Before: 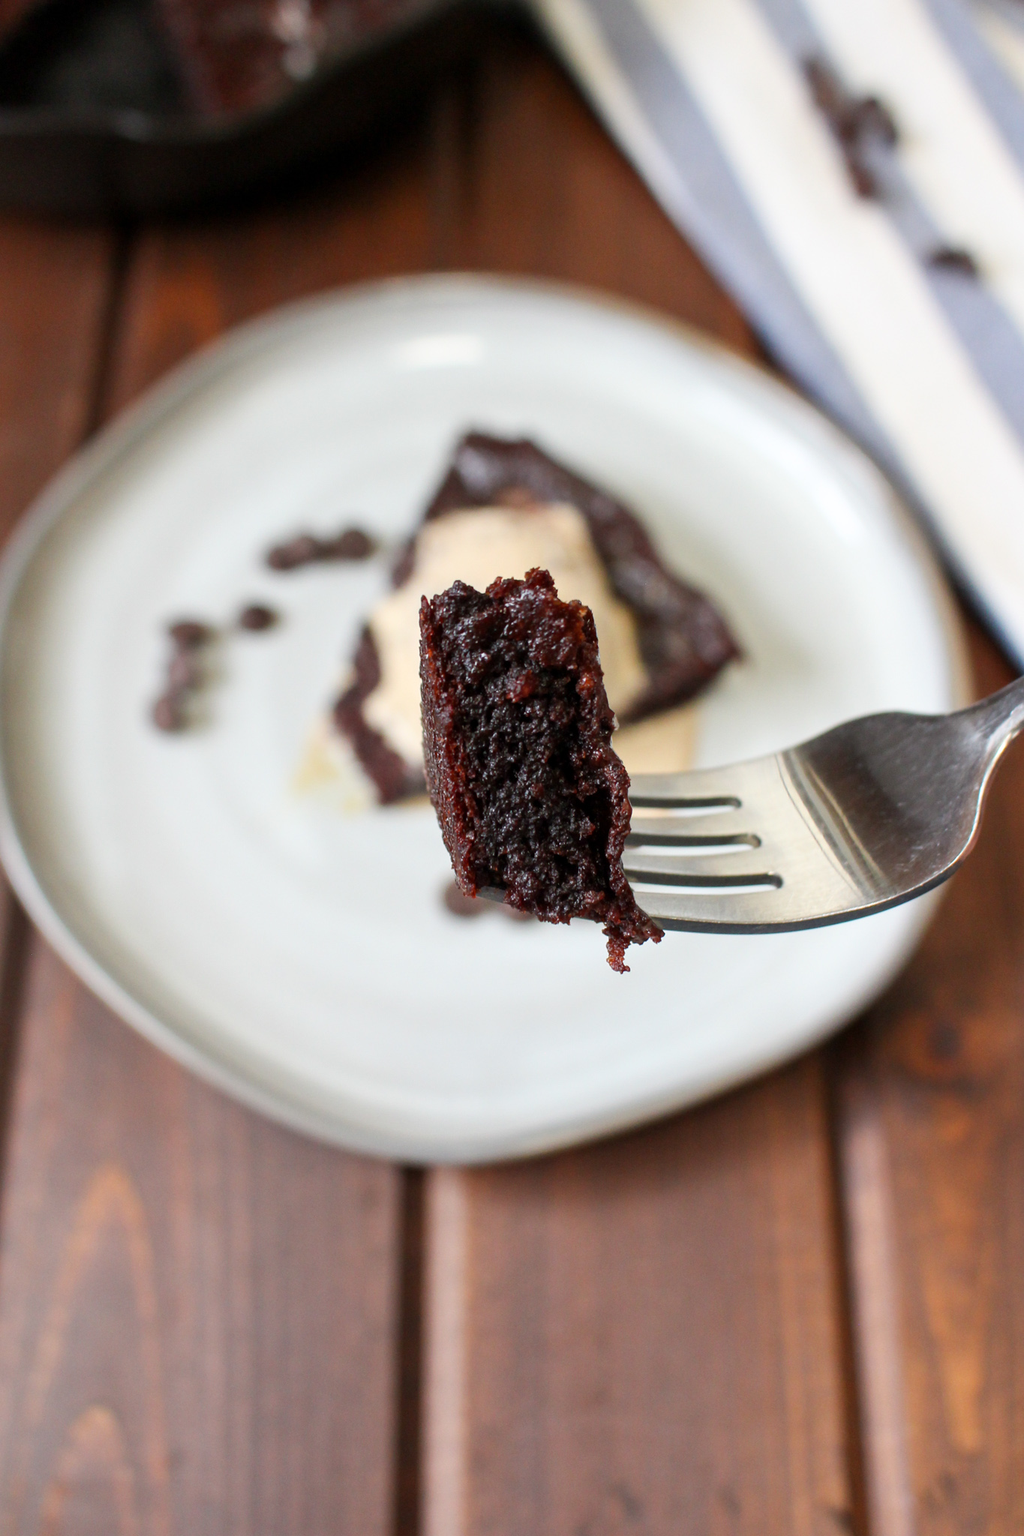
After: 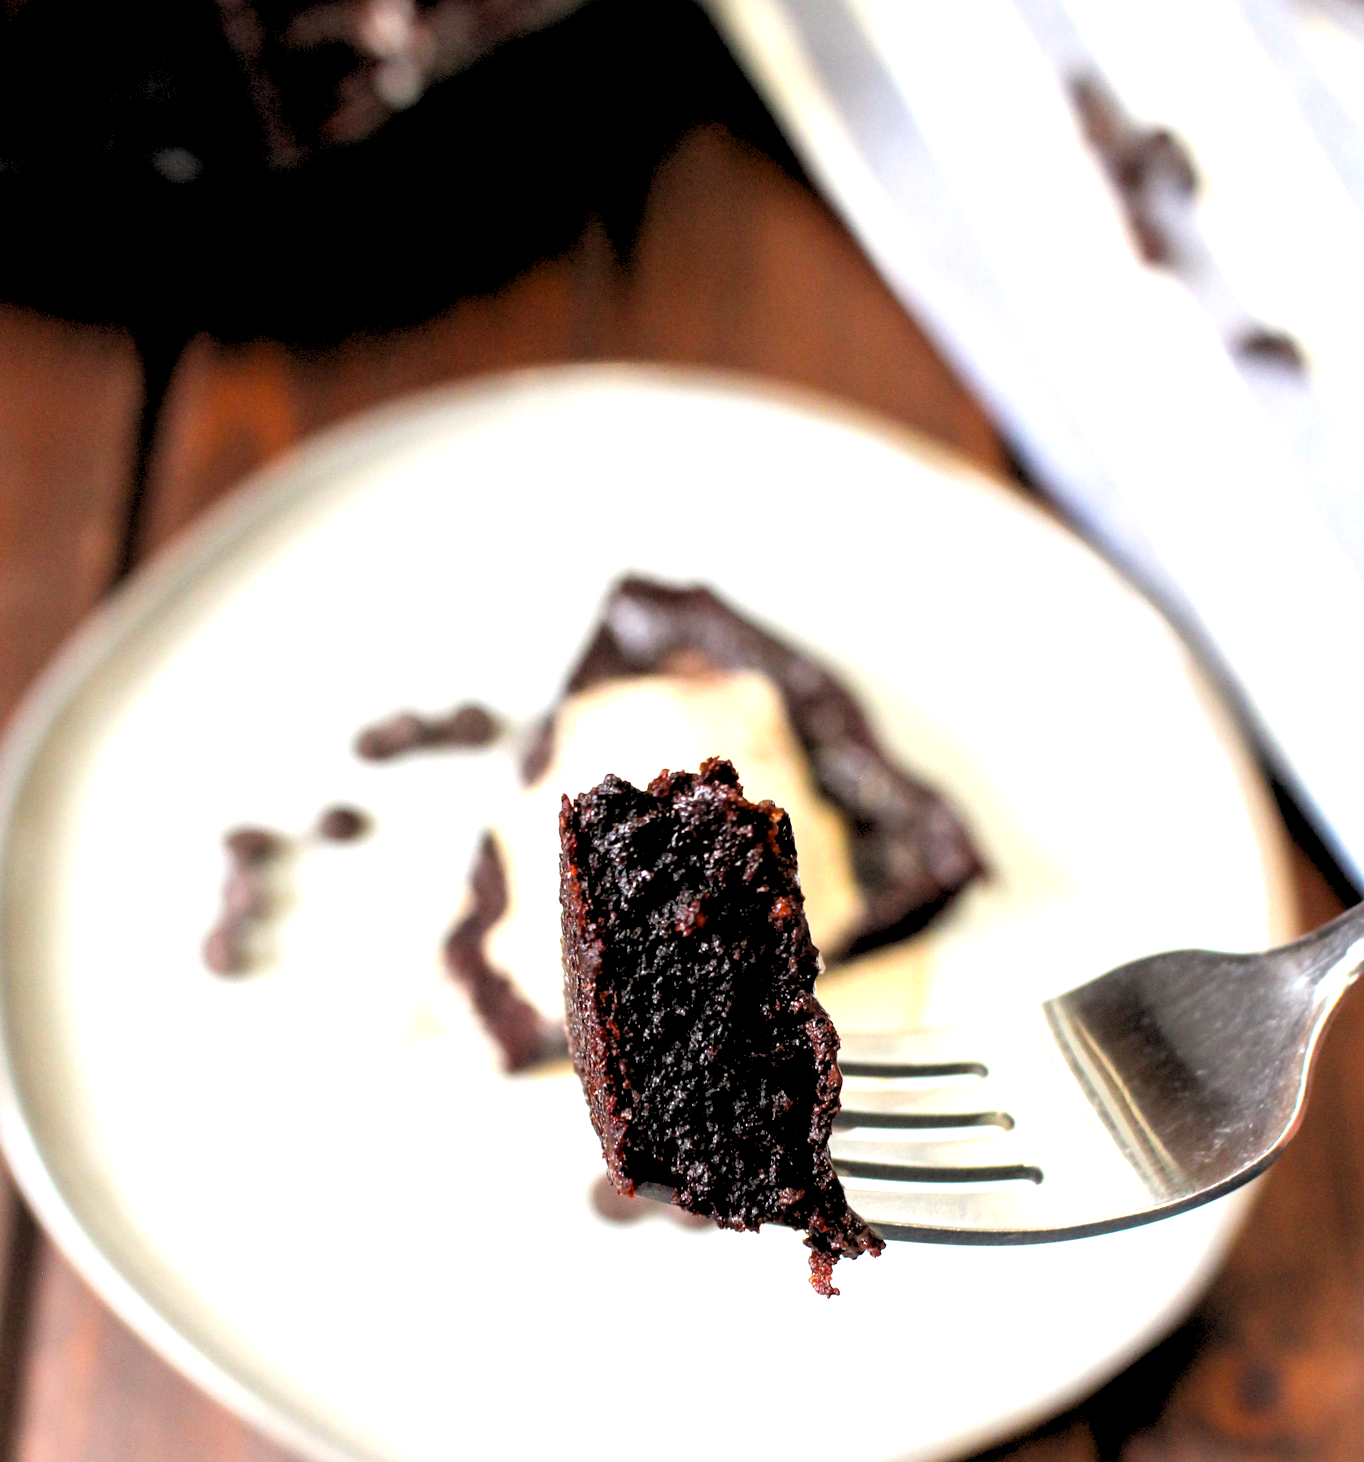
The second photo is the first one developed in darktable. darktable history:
crop: bottom 28.576%
color correction: highlights a* 0.816, highlights b* 2.78, saturation 1.1
rgb levels: levels [[0.034, 0.472, 0.904], [0, 0.5, 1], [0, 0.5, 1]]
exposure: black level correction 0, exposure 0.9 EV, compensate exposure bias true, compensate highlight preservation false
